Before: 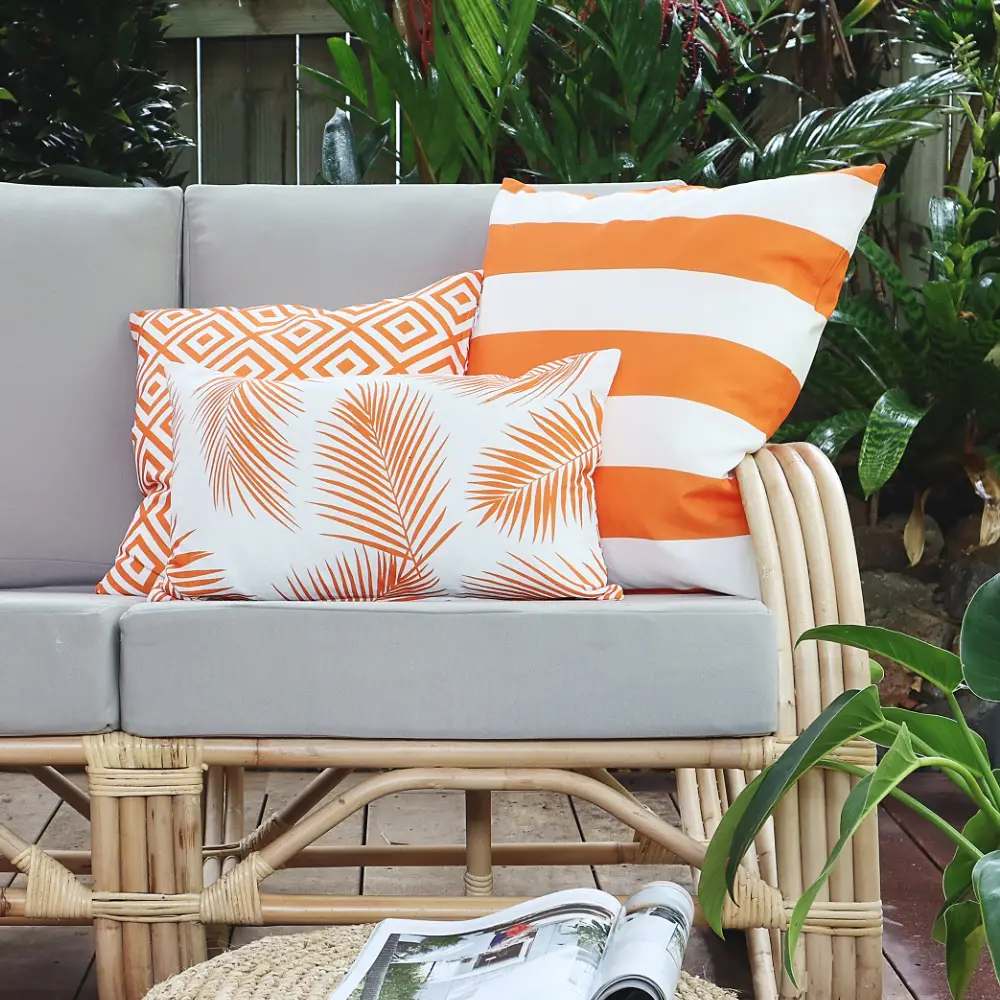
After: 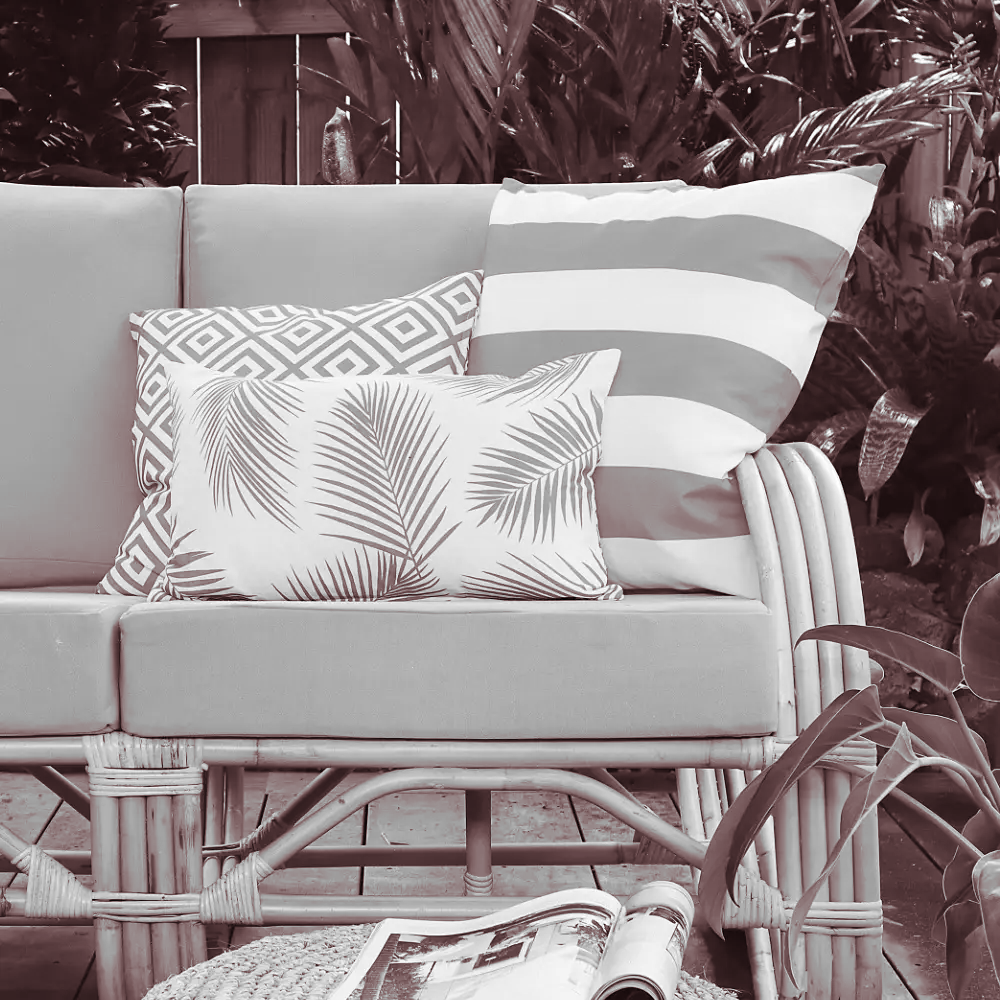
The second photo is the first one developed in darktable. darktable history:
split-toning: shadows › saturation 0.41, highlights › saturation 0, compress 33.55%
monochrome: on, module defaults
